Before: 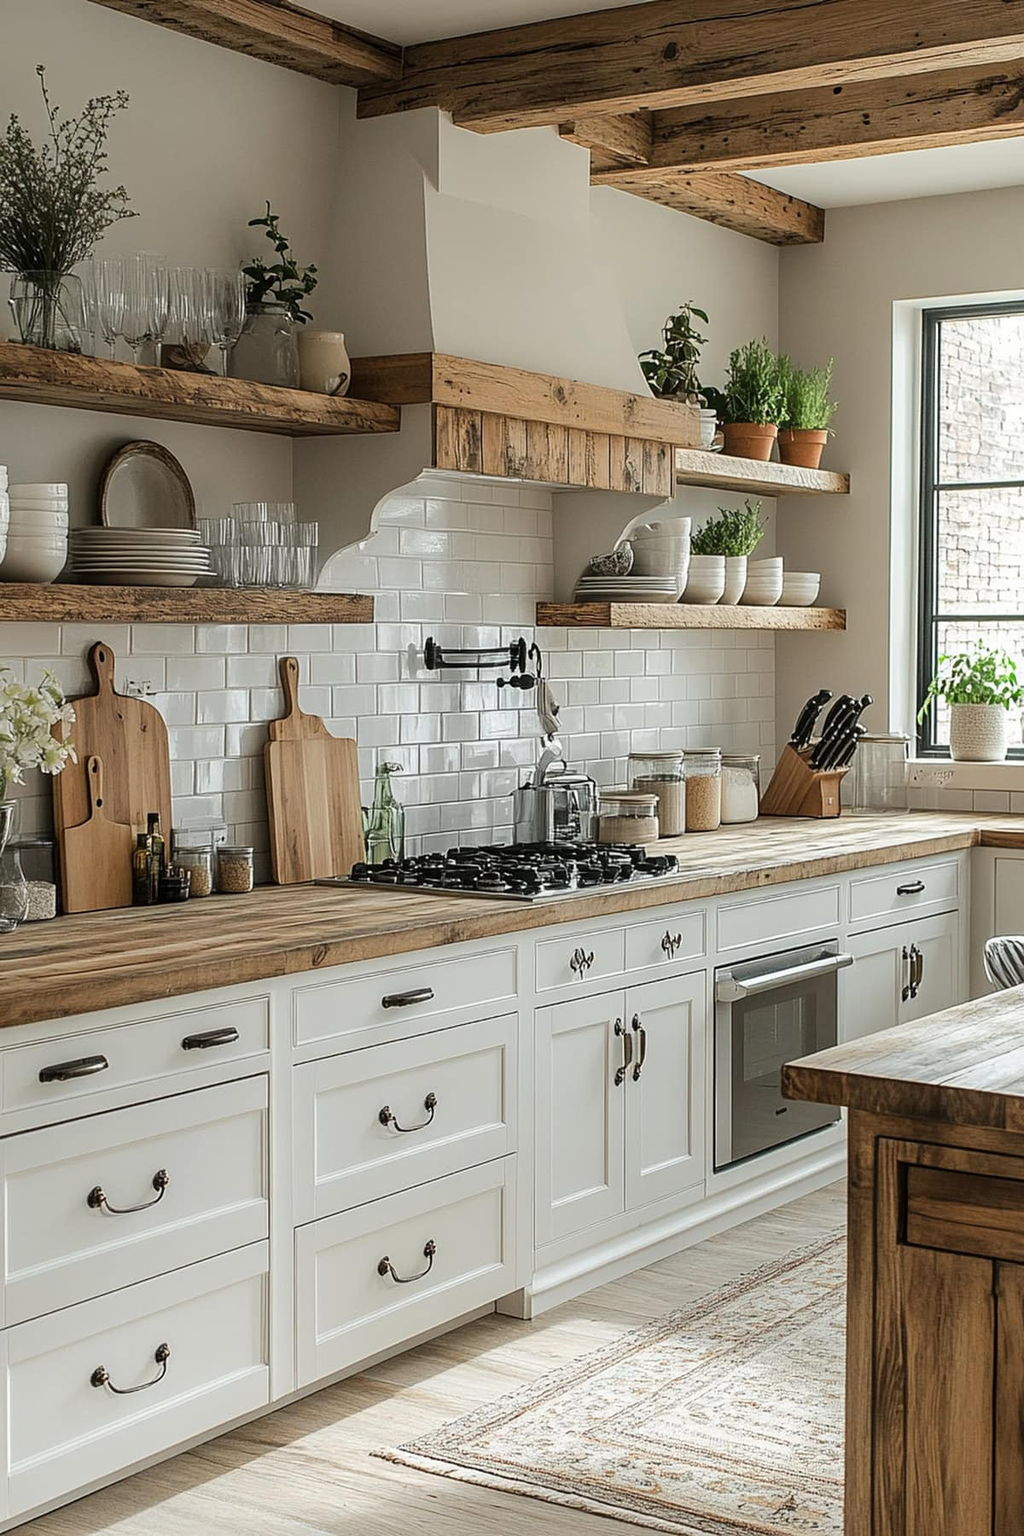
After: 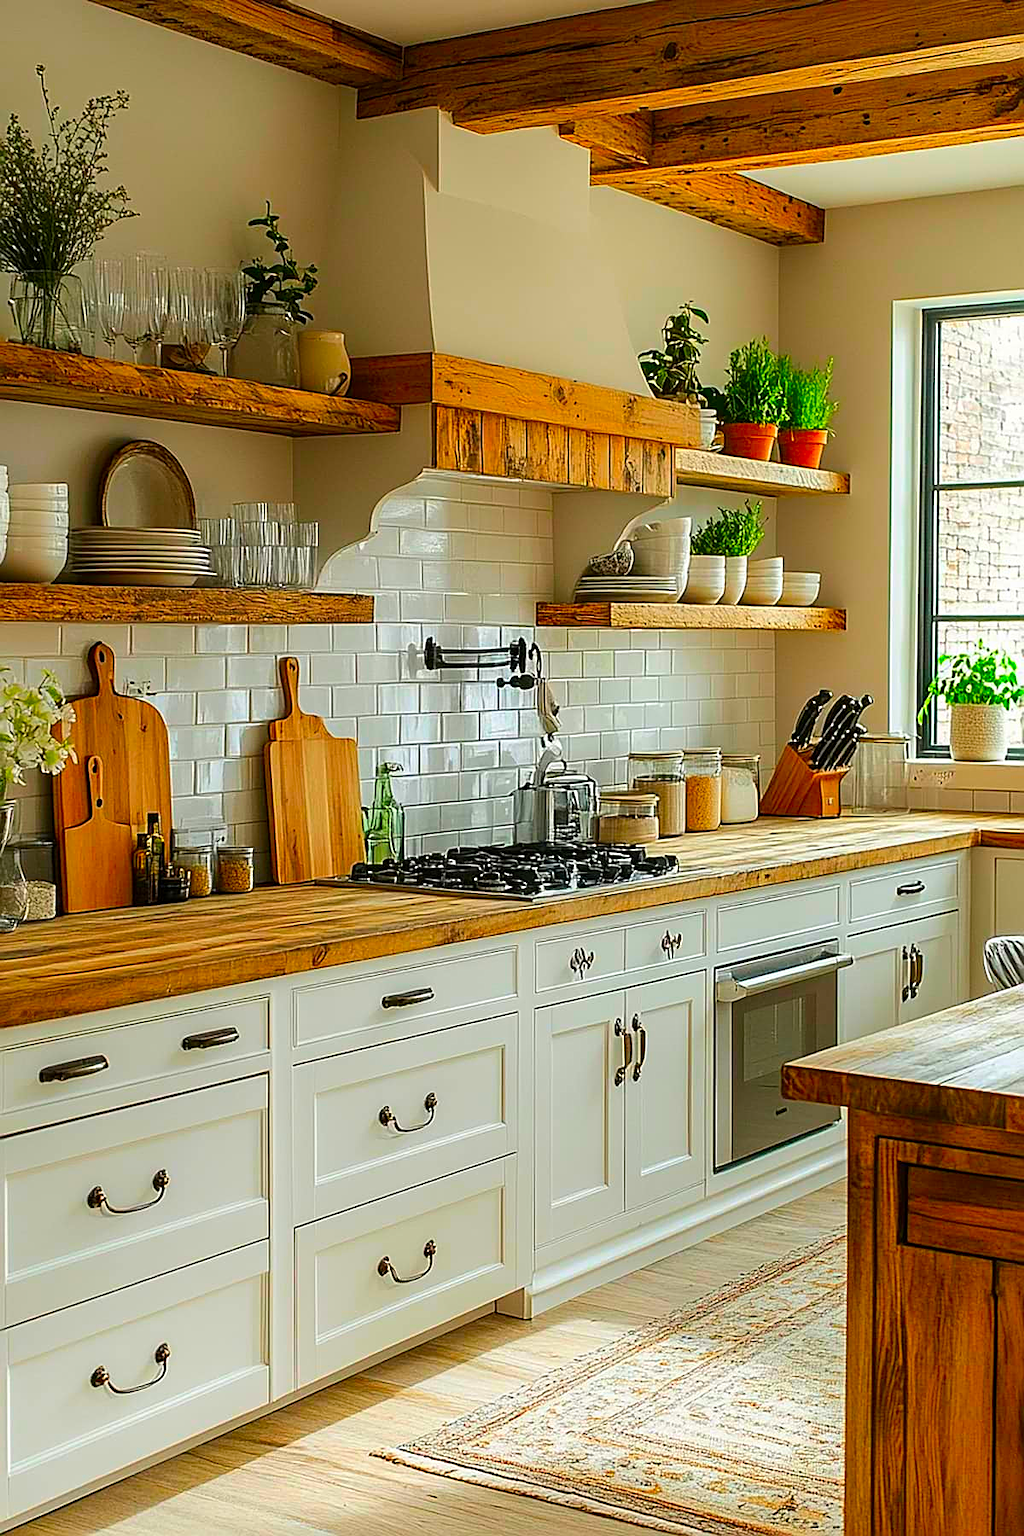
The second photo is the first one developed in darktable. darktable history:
color correction: saturation 3
sharpen: on, module defaults
